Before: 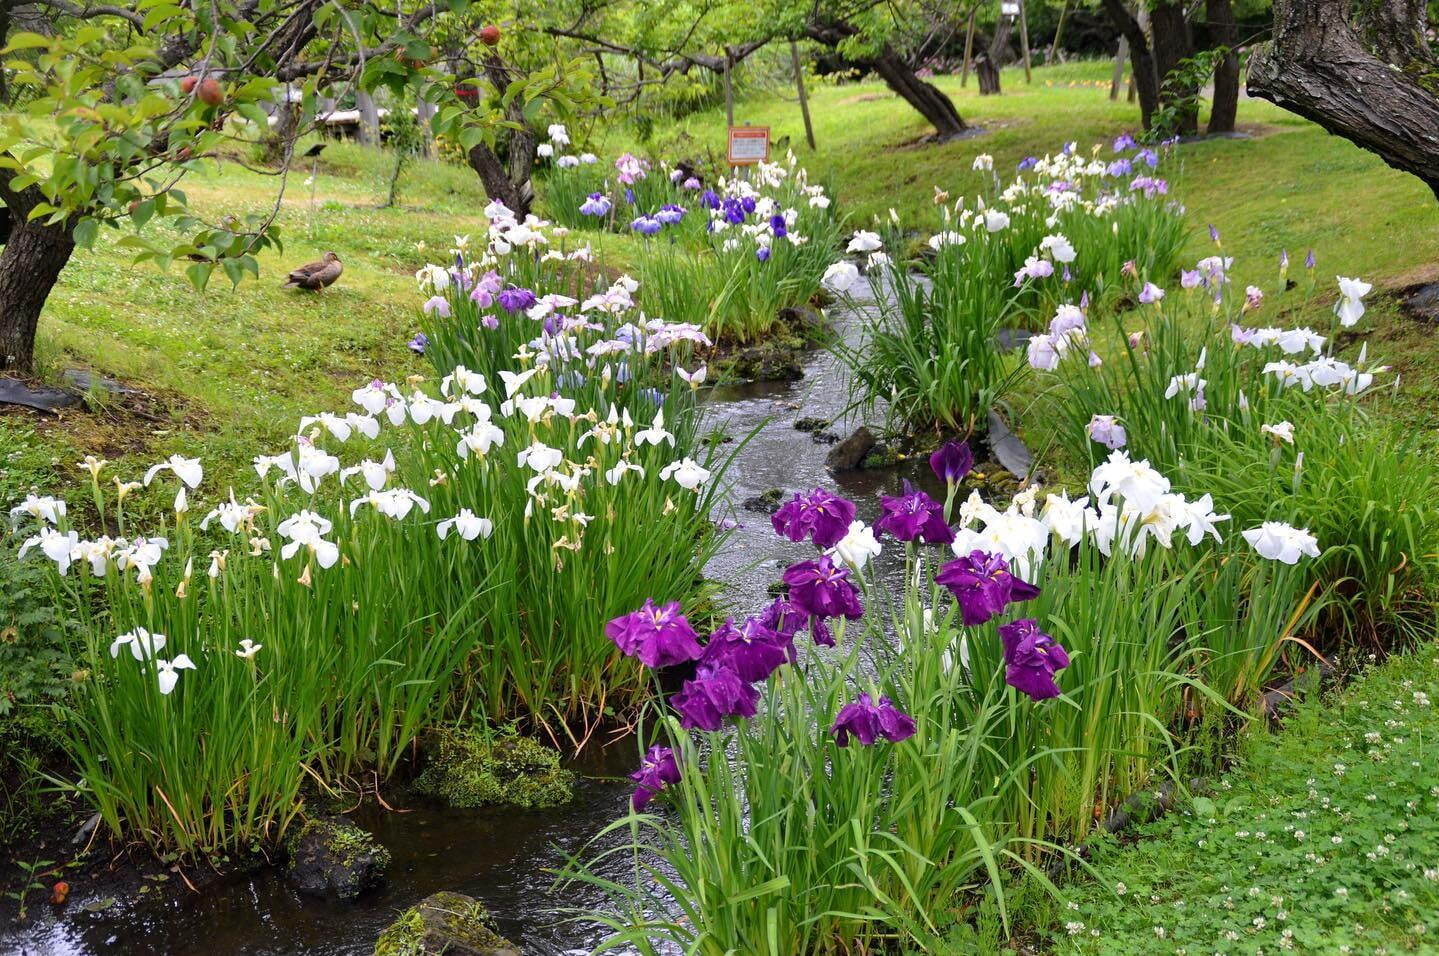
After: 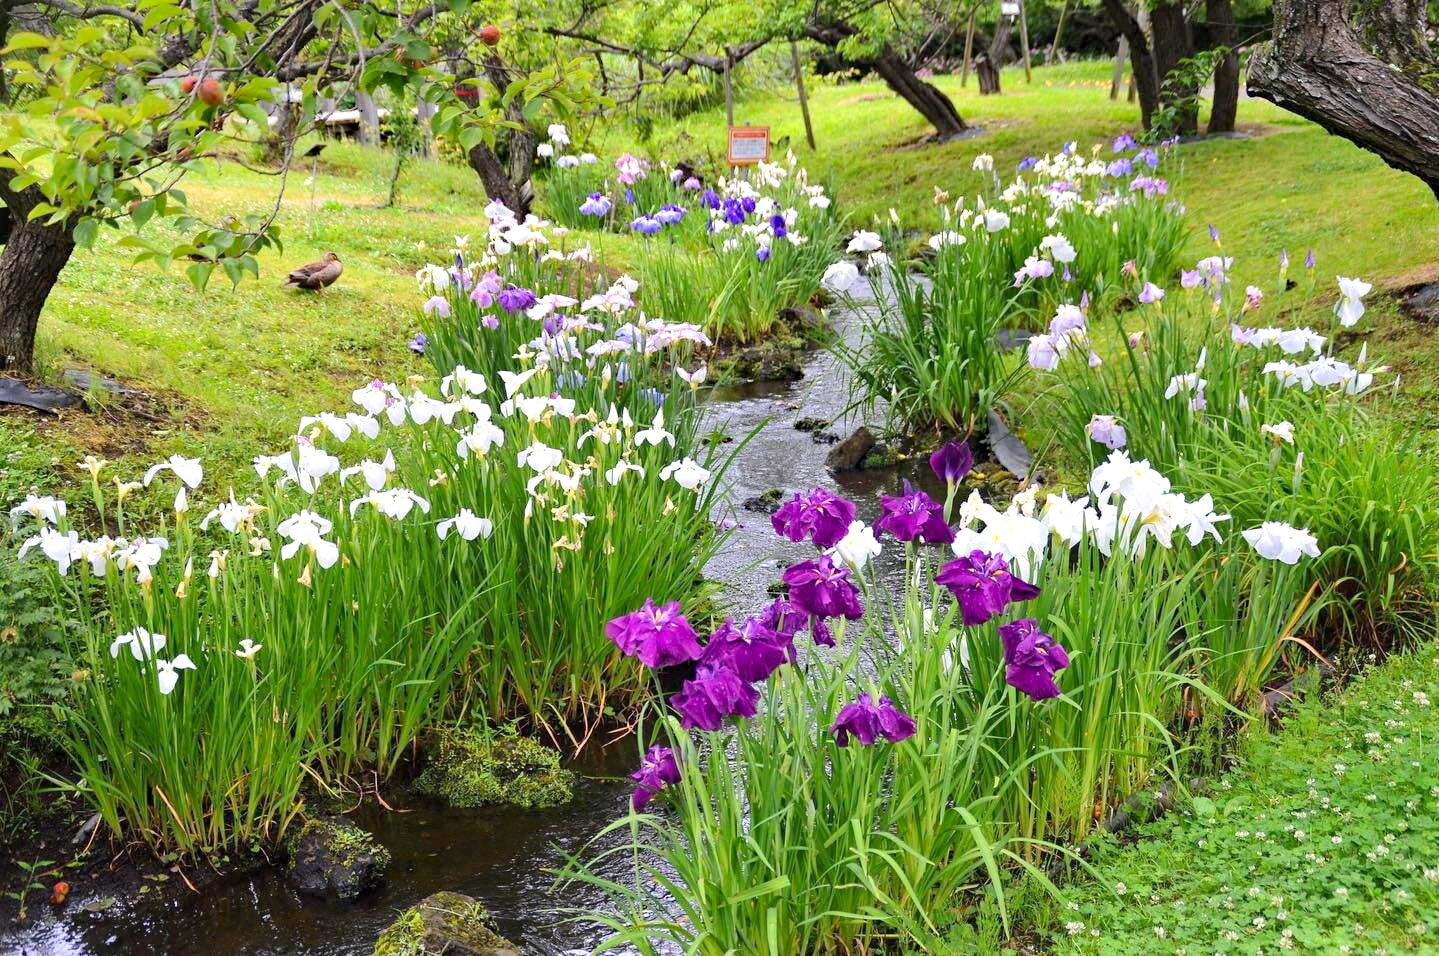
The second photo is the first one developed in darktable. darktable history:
haze removal: strength 0.289, distance 0.251, compatibility mode true, adaptive false
exposure: exposure 0.659 EV, compensate highlight preservation false
tone equalizer: -8 EV -0.002 EV, -7 EV 0.004 EV, -6 EV -0.032 EV, -5 EV 0.014 EV, -4 EV -0.015 EV, -3 EV 0.037 EV, -2 EV -0.08 EV, -1 EV -0.315 EV, +0 EV -0.569 EV, edges refinement/feathering 500, mask exposure compensation -1.57 EV, preserve details no
